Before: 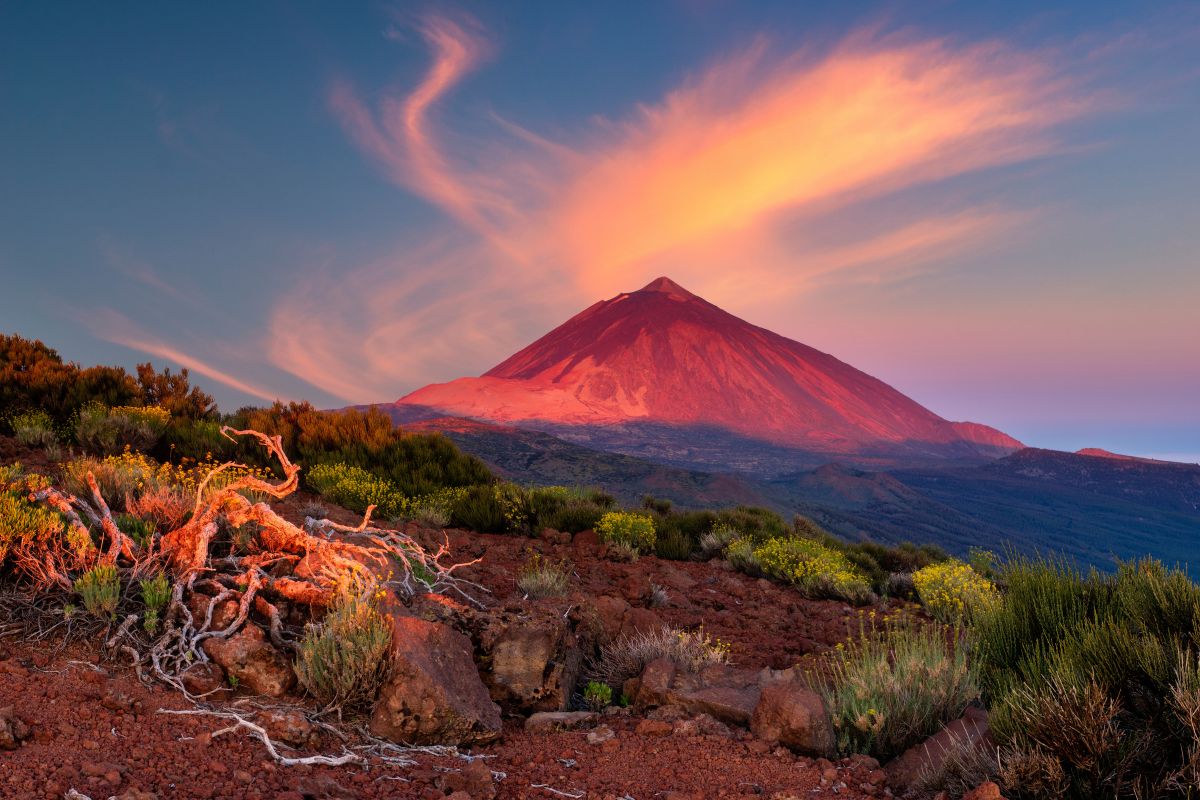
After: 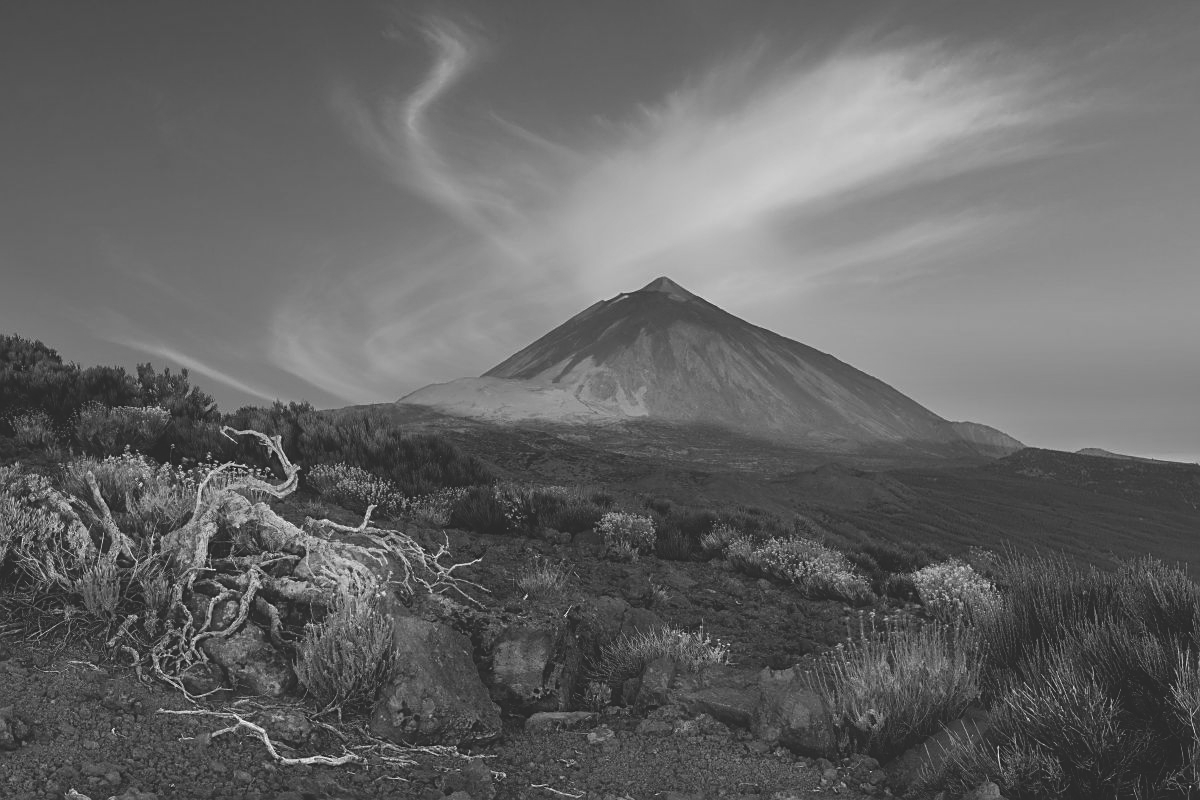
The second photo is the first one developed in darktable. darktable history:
haze removal: strength -0.05
sharpen: on, module defaults
exposure: black level correction -0.025, exposure -0.117 EV, compensate highlight preservation false
monochrome: a 32, b 64, size 2.3, highlights 1
